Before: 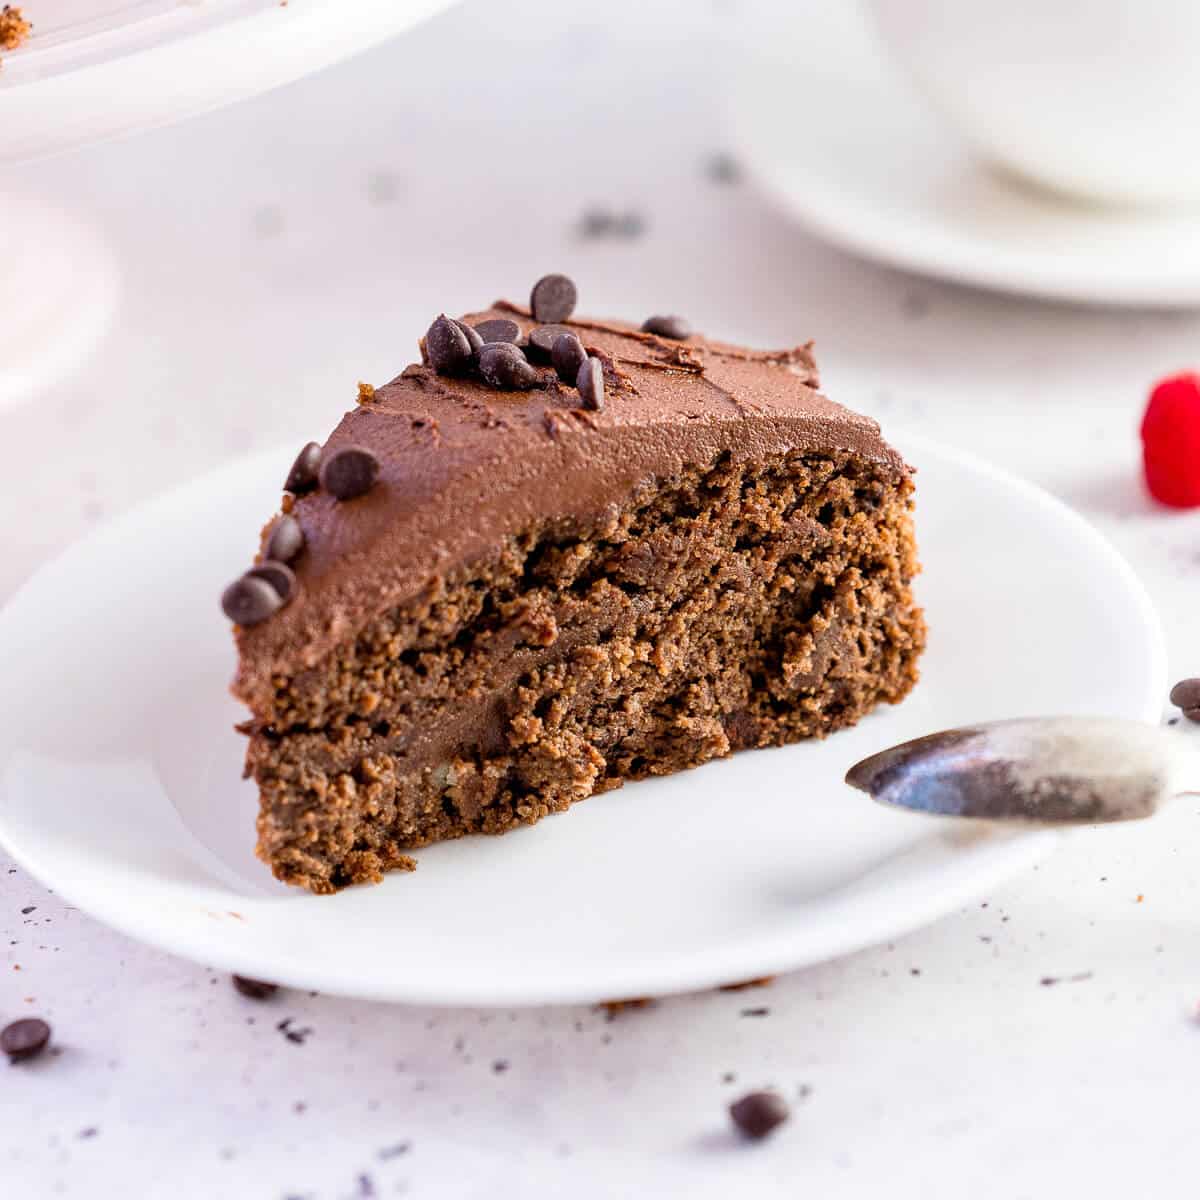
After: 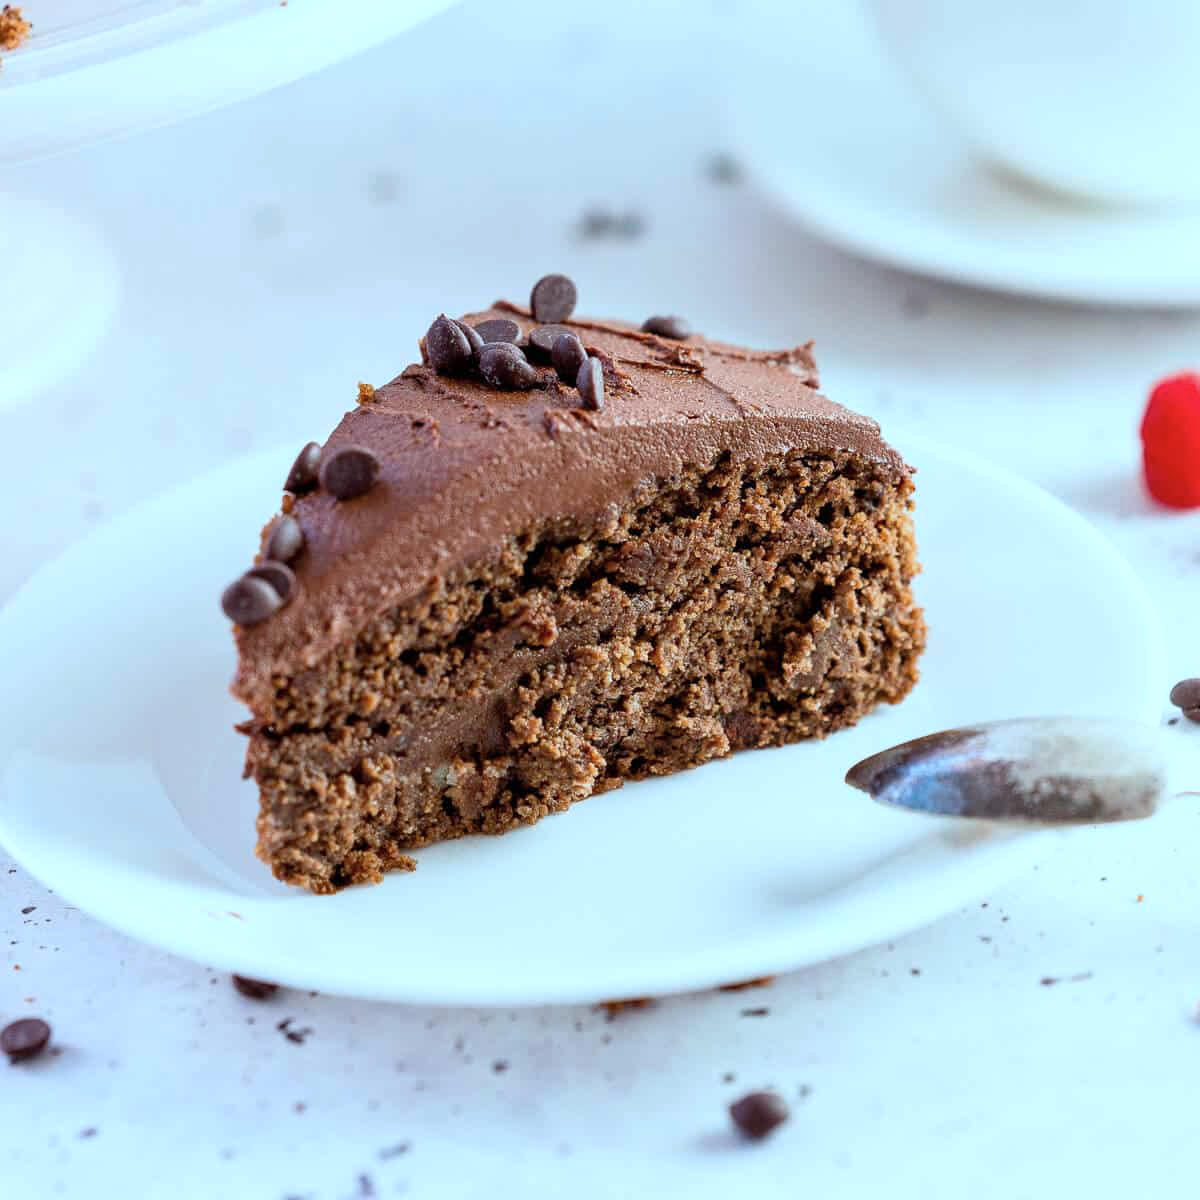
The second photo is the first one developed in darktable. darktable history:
color correction: highlights a* -12.16, highlights b* -14.91
